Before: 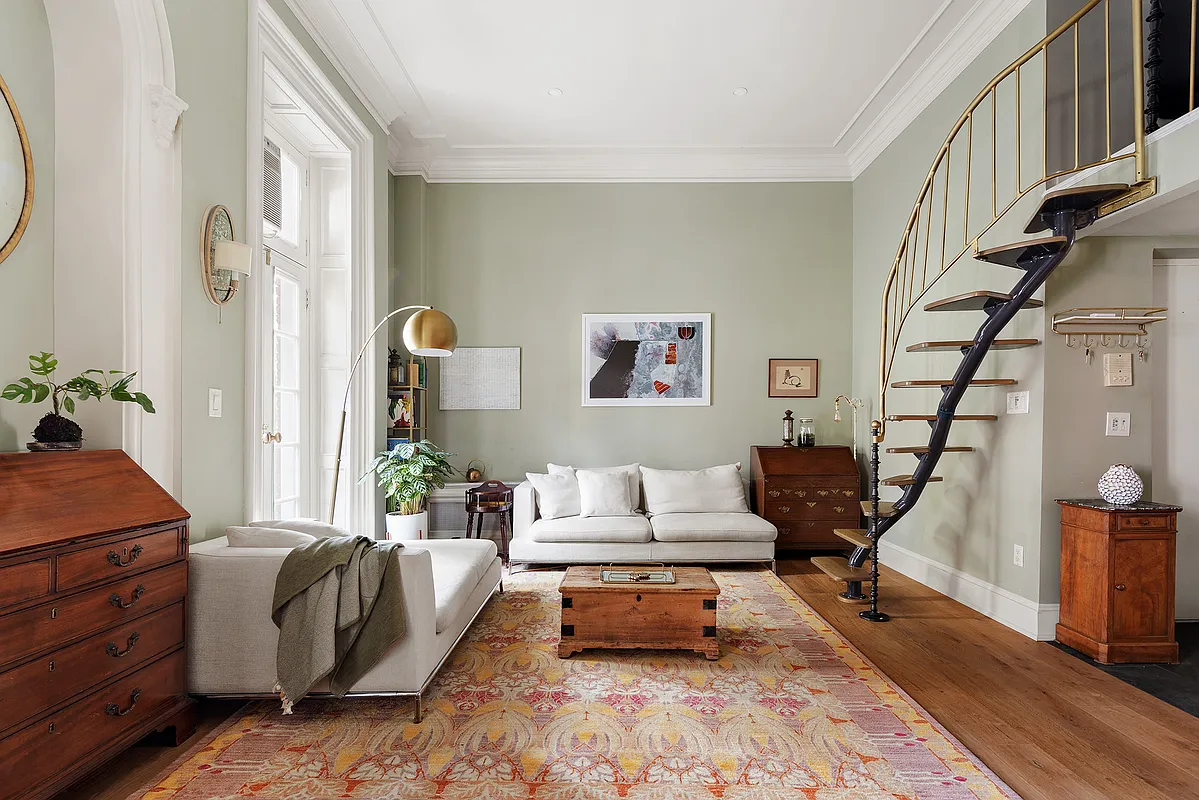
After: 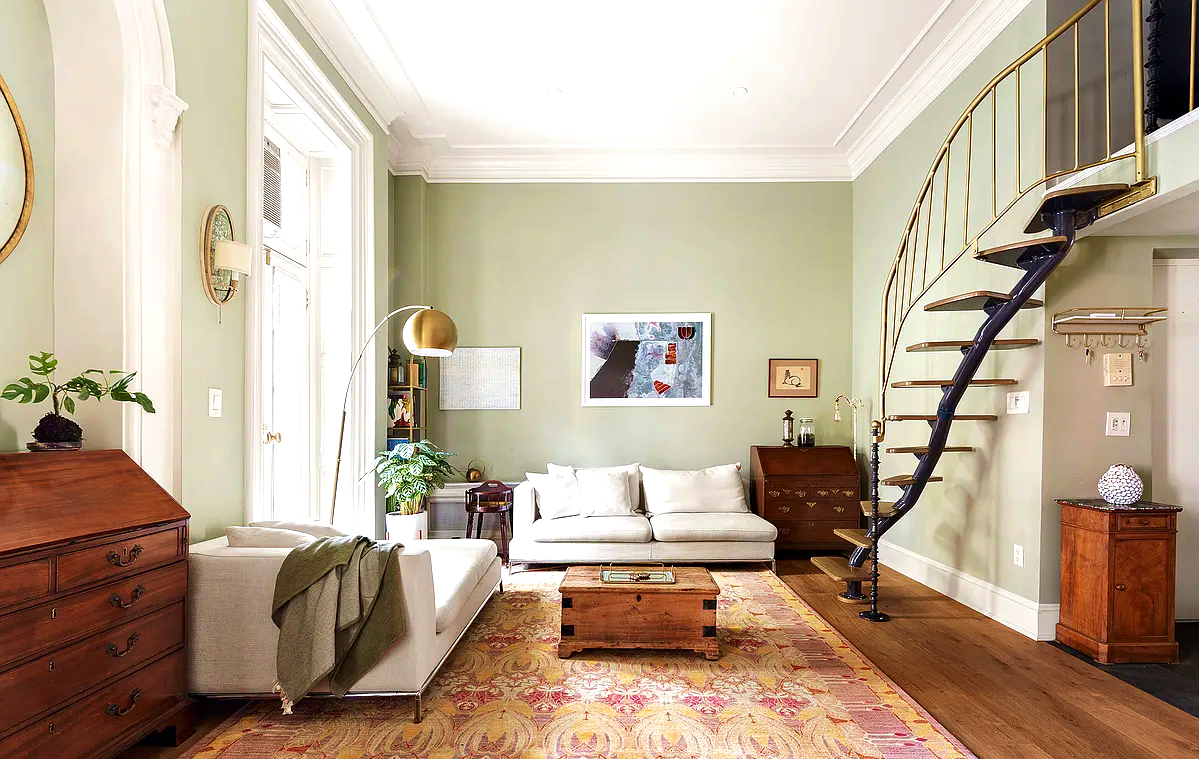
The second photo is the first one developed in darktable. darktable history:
exposure: black level correction 0, exposure 0.6 EV, compensate exposure bias true, compensate highlight preservation false
crop and rotate: top 0%, bottom 5.097%
velvia: strength 56%
contrast brightness saturation: brightness -0.09
